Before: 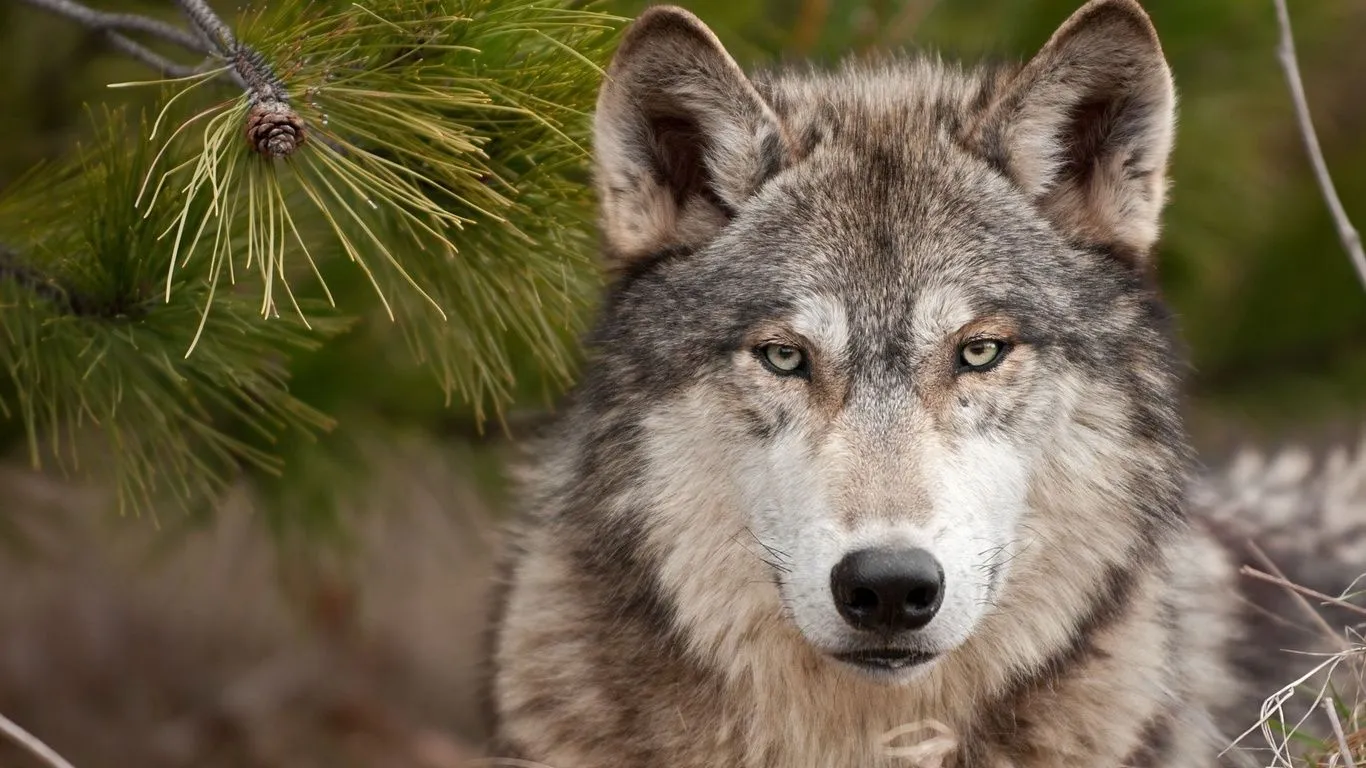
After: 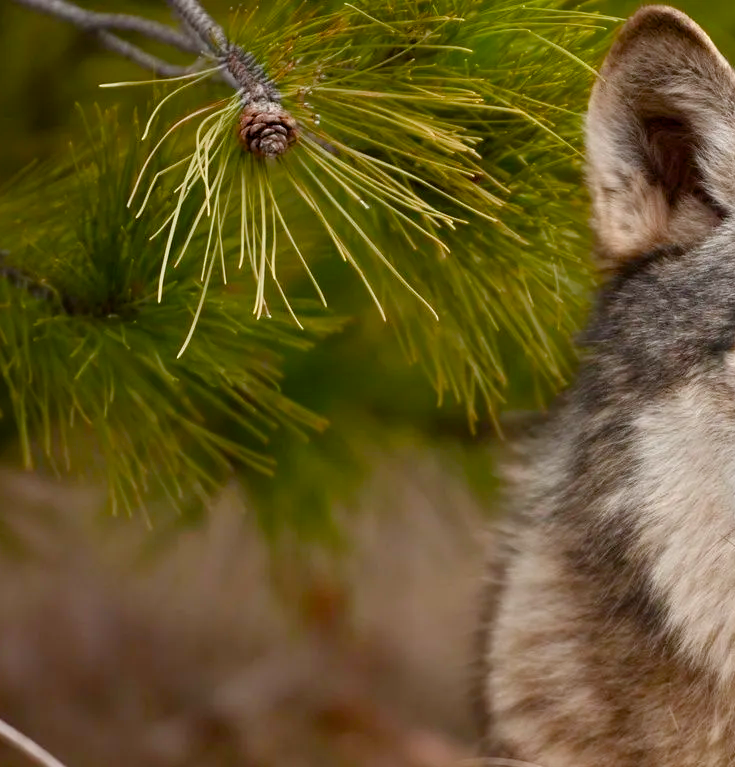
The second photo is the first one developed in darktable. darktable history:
crop: left 0.587%, right 45.588%, bottom 0.086%
color balance rgb: perceptual saturation grading › global saturation 35%, perceptual saturation grading › highlights -30%, perceptual saturation grading › shadows 35%, perceptual brilliance grading › global brilliance 3%, perceptual brilliance grading › highlights -3%, perceptual brilliance grading › shadows 3%
exposure: exposure 0.178 EV, compensate exposure bias true, compensate highlight preservation false
